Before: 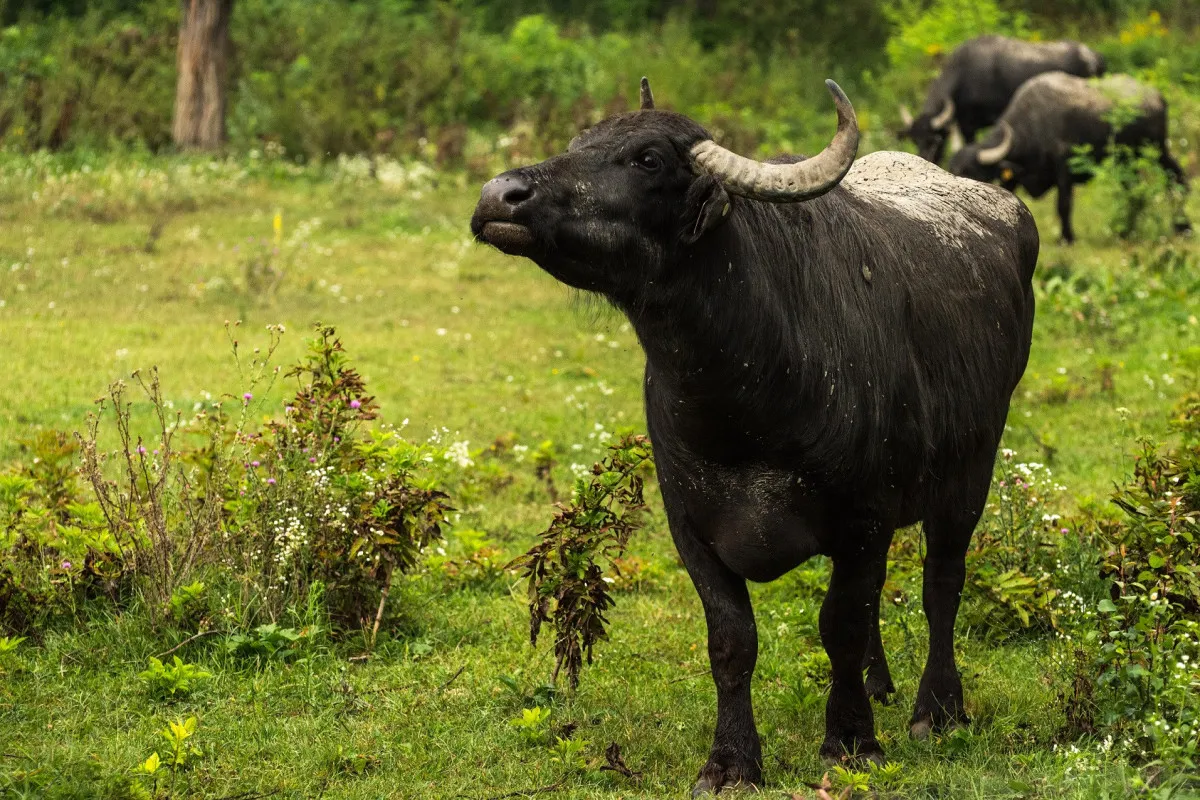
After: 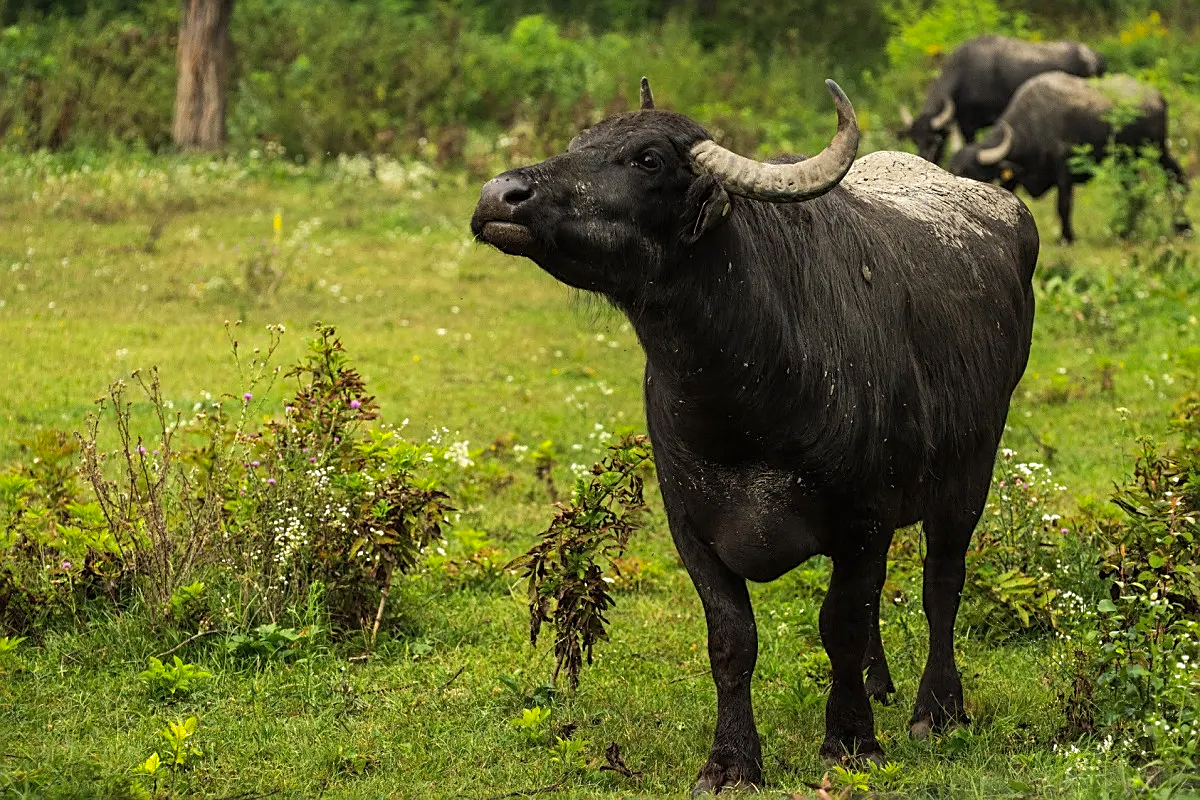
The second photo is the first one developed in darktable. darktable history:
sharpen: on, module defaults
shadows and highlights: shadows 30.08
